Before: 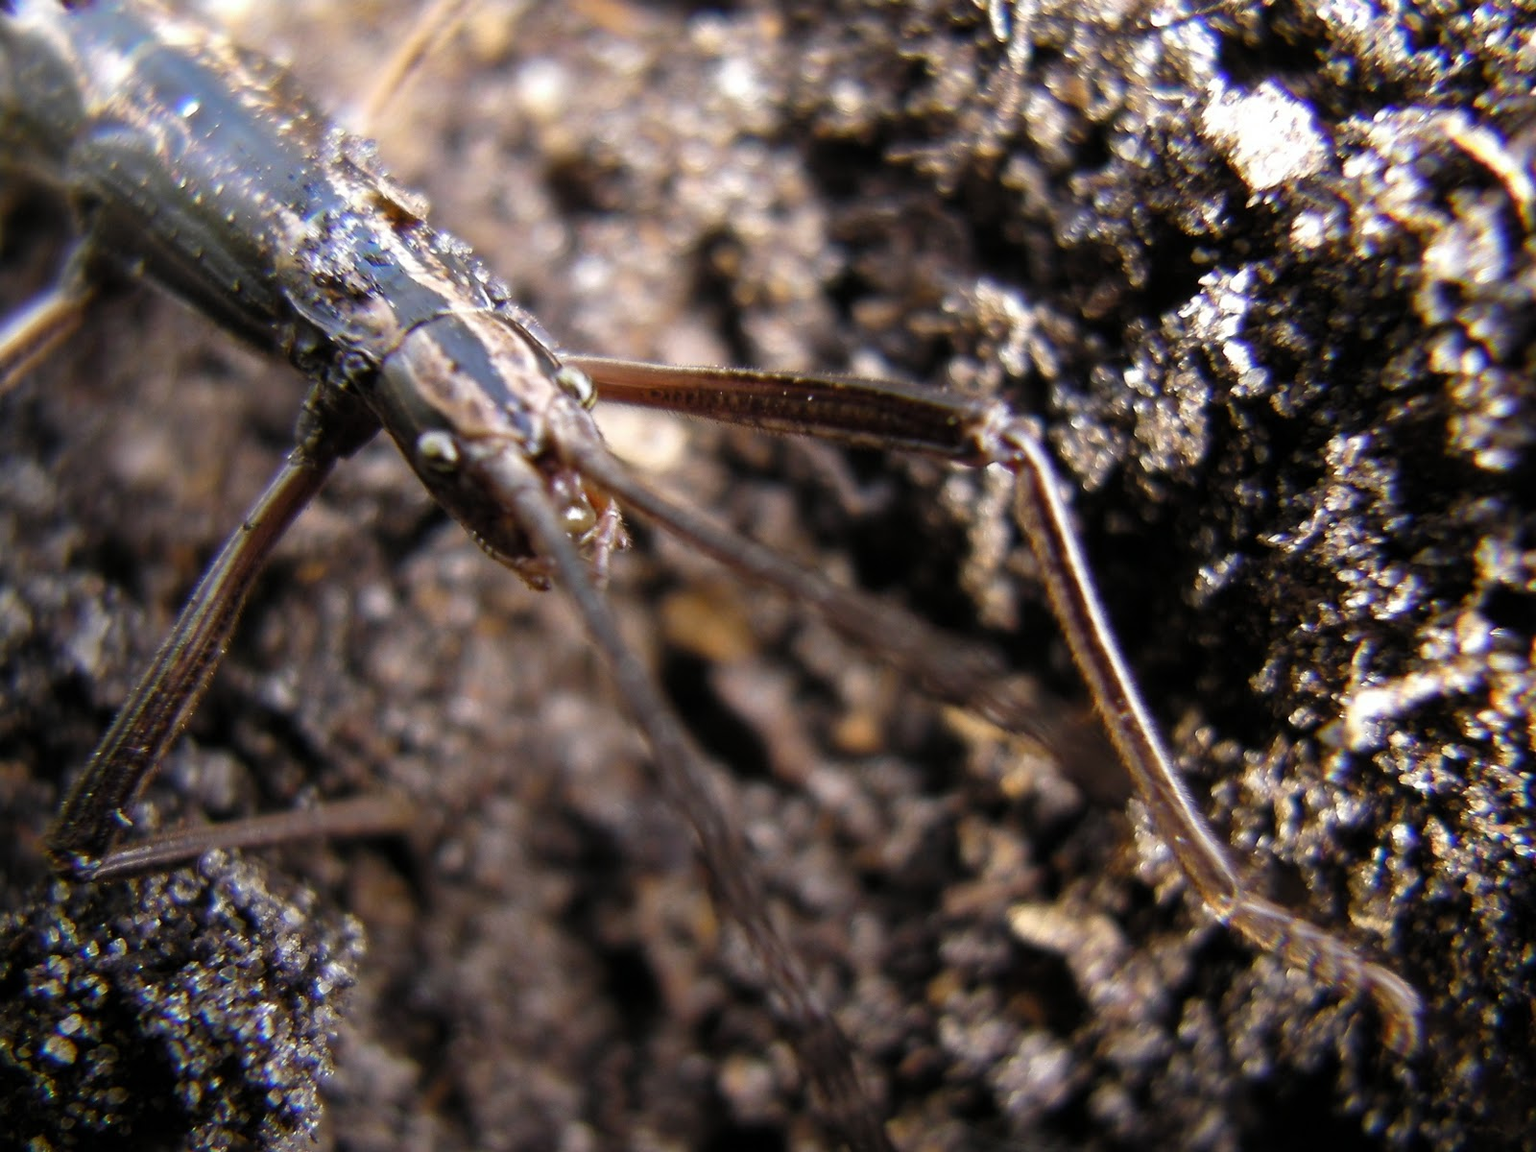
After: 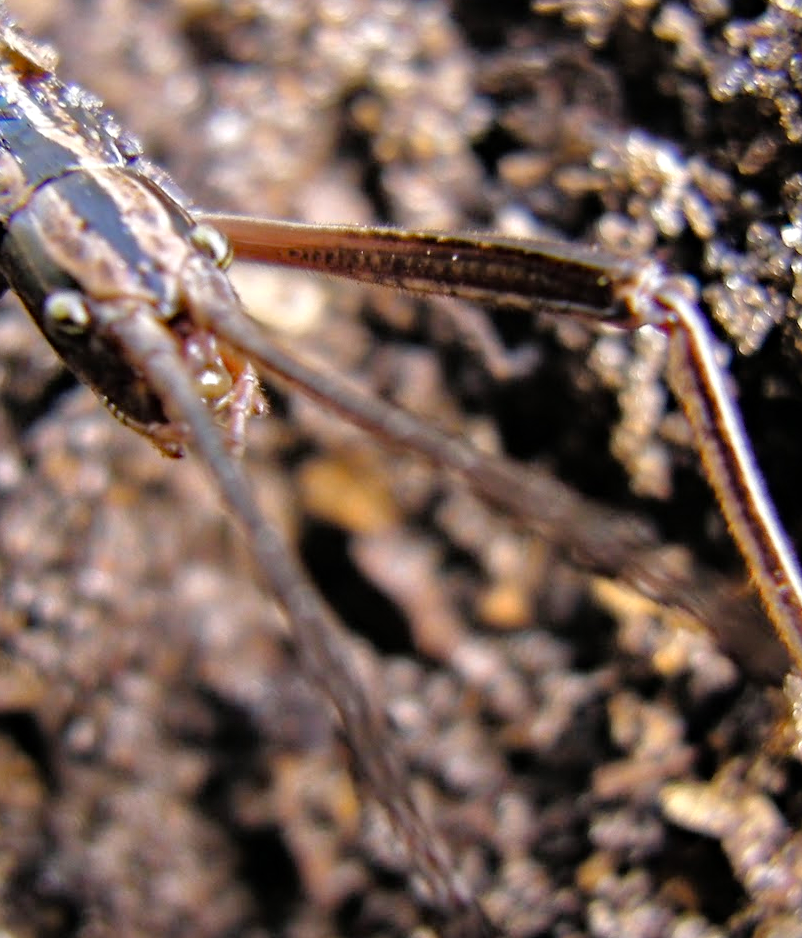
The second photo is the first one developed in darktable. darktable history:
haze removal: compatibility mode true, adaptive false
crop and rotate: angle 0.019°, left 24.307%, top 13.133%, right 25.496%, bottom 8.642%
tone equalizer: -7 EV 0.155 EV, -6 EV 0.619 EV, -5 EV 1.13 EV, -4 EV 1.32 EV, -3 EV 1.13 EV, -2 EV 0.6 EV, -1 EV 0.16 EV, mask exposure compensation -0.495 EV
